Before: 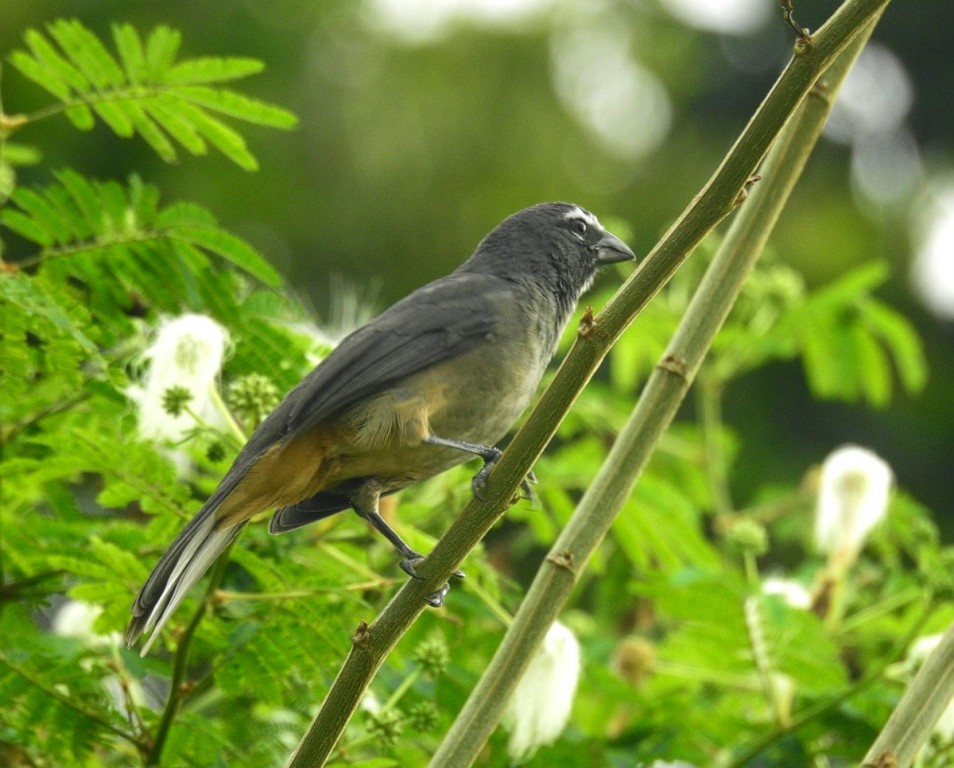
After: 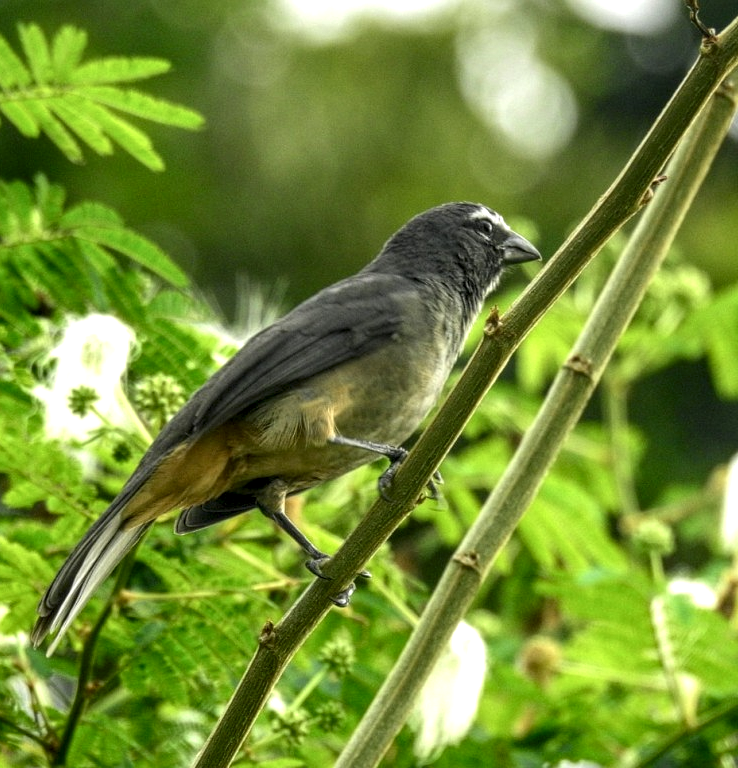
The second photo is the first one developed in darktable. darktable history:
color correction: highlights b* 0.027
crop: left 9.888%, right 12.723%
exposure: black level correction 0.001, exposure 0.015 EV, compensate highlight preservation false
local contrast: highlights 60%, shadows 61%, detail 160%
